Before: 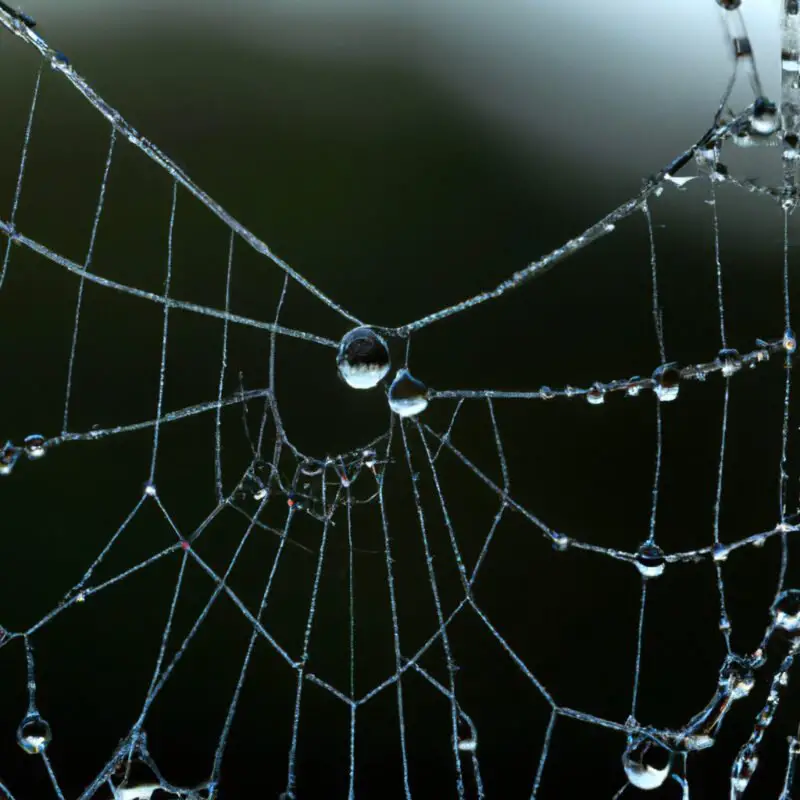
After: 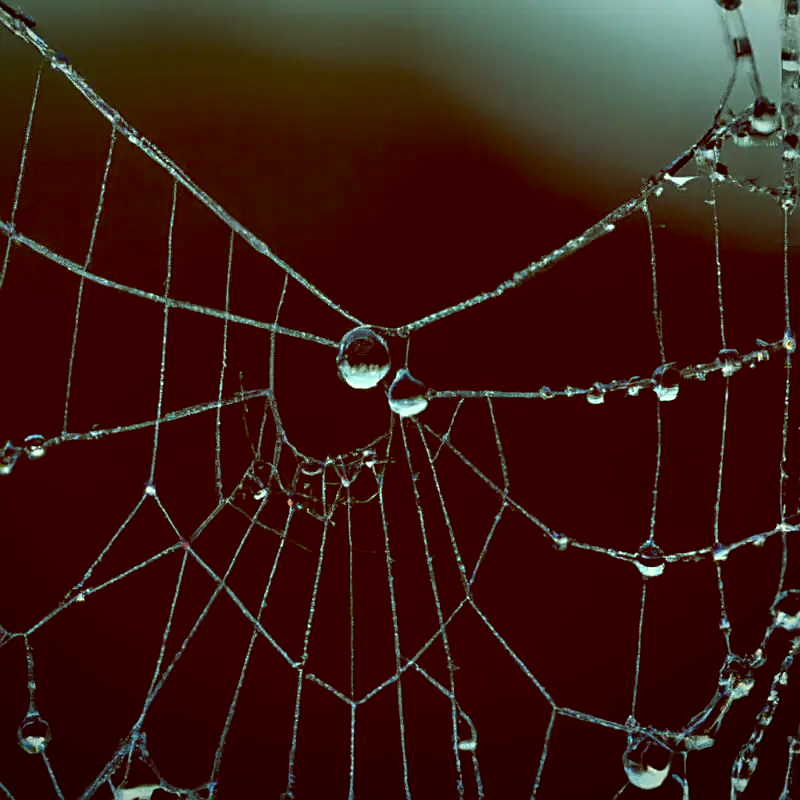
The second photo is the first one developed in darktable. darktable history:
sharpen: on, module defaults
vignetting: fall-off start 97.23%, saturation -0.024, center (-0.033, -0.042), width/height ratio 1.179, unbound false
haze removal: compatibility mode true, adaptive false
color balance: lift [1, 1.015, 0.987, 0.985], gamma [1, 0.959, 1.042, 0.958], gain [0.927, 0.938, 1.072, 0.928], contrast 1.5%
